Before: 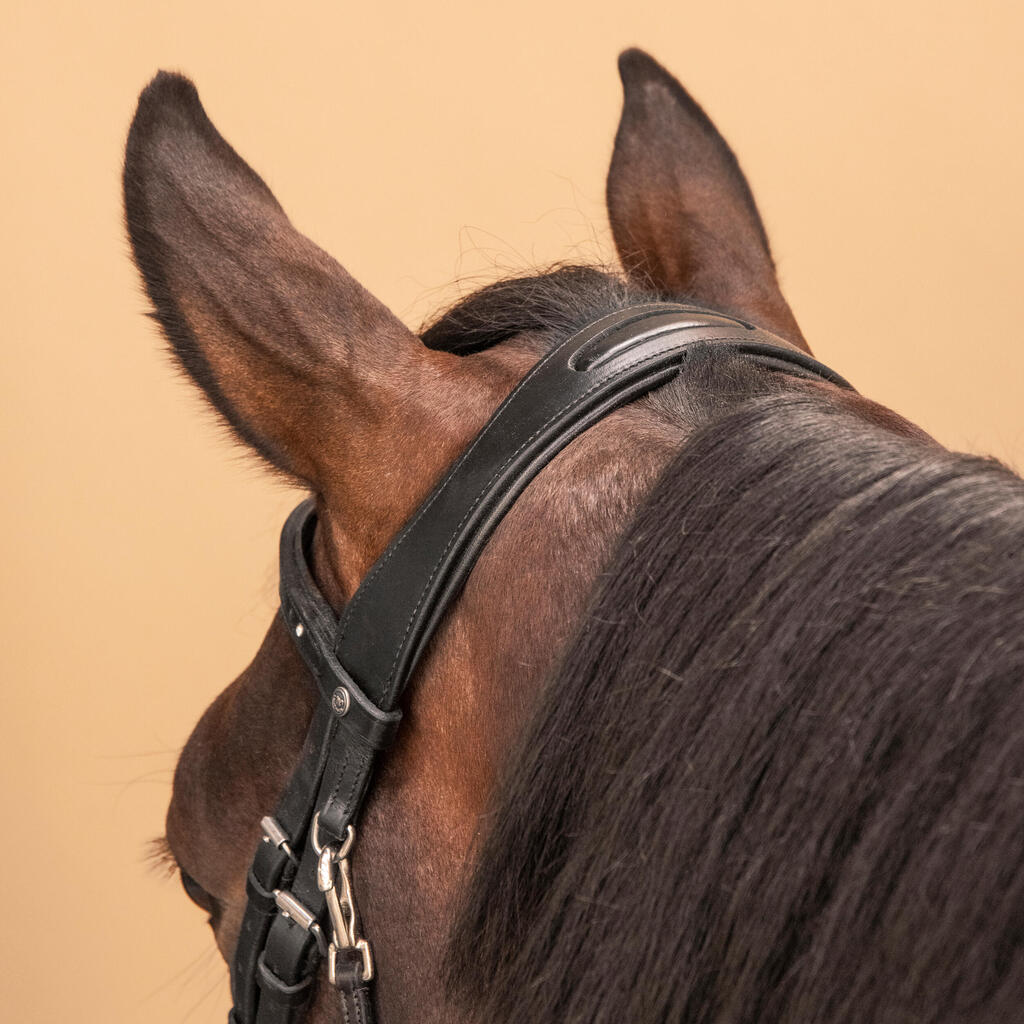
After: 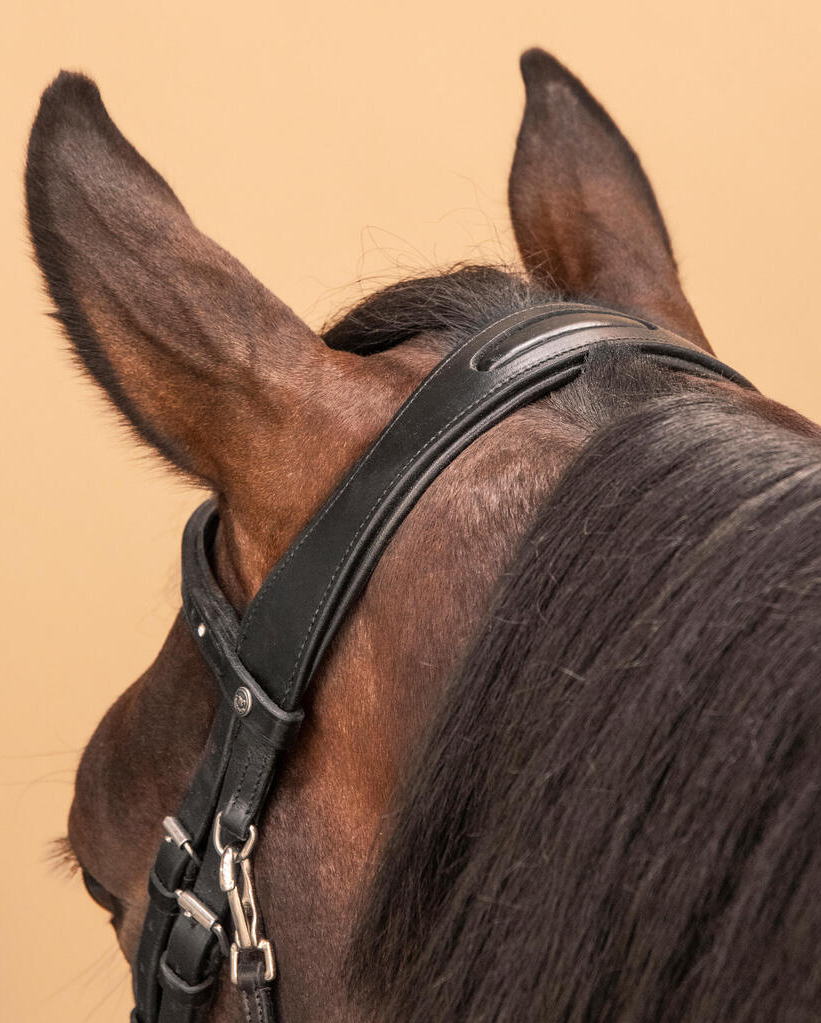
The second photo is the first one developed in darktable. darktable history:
crop and rotate: left 9.595%, right 10.187%
contrast brightness saturation: contrast 0.049
